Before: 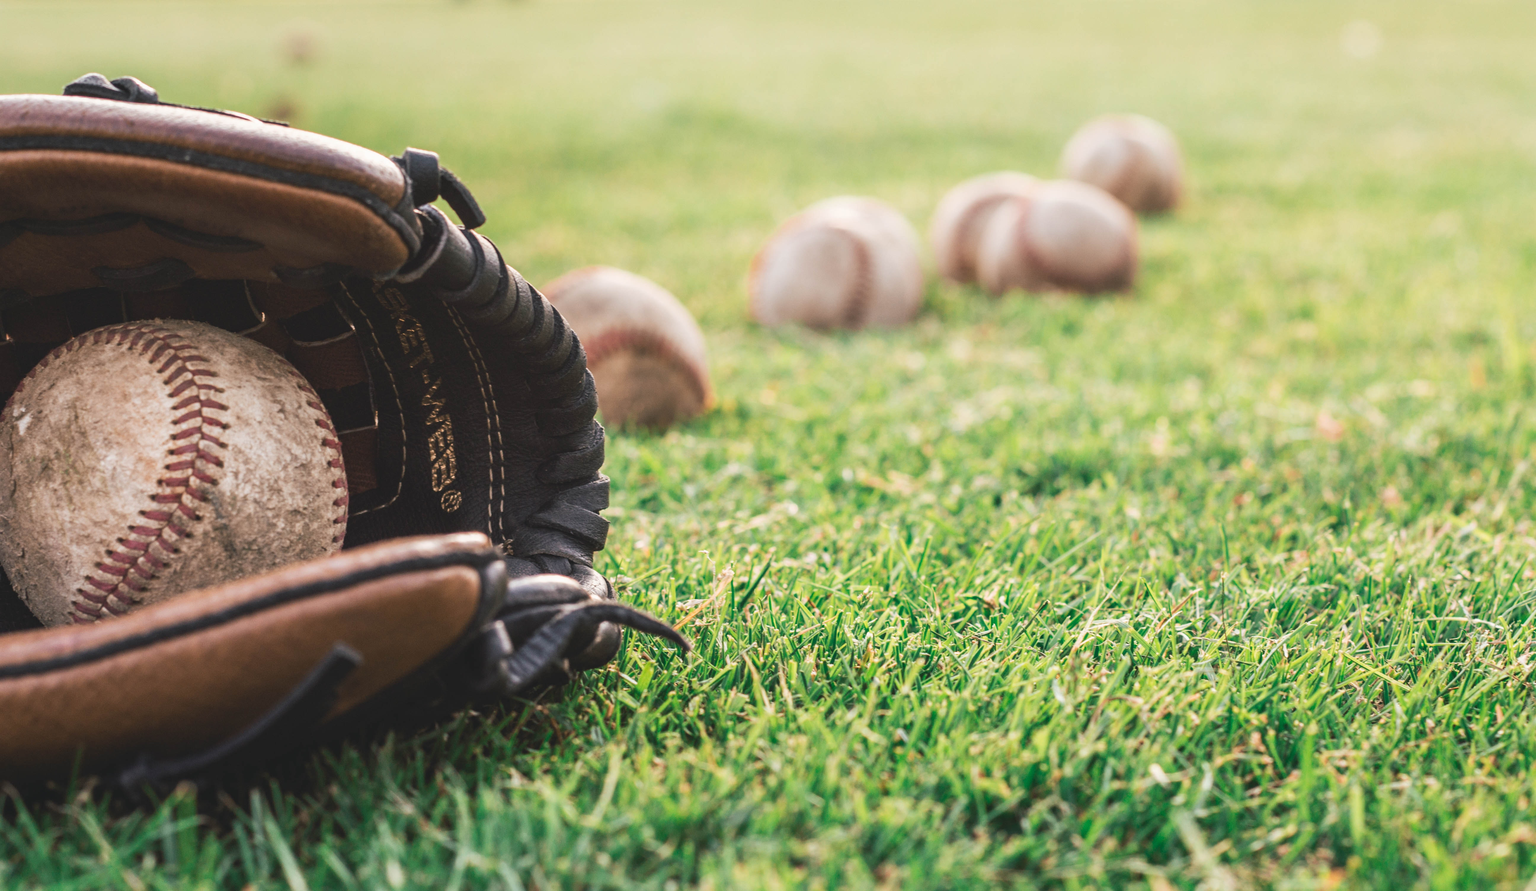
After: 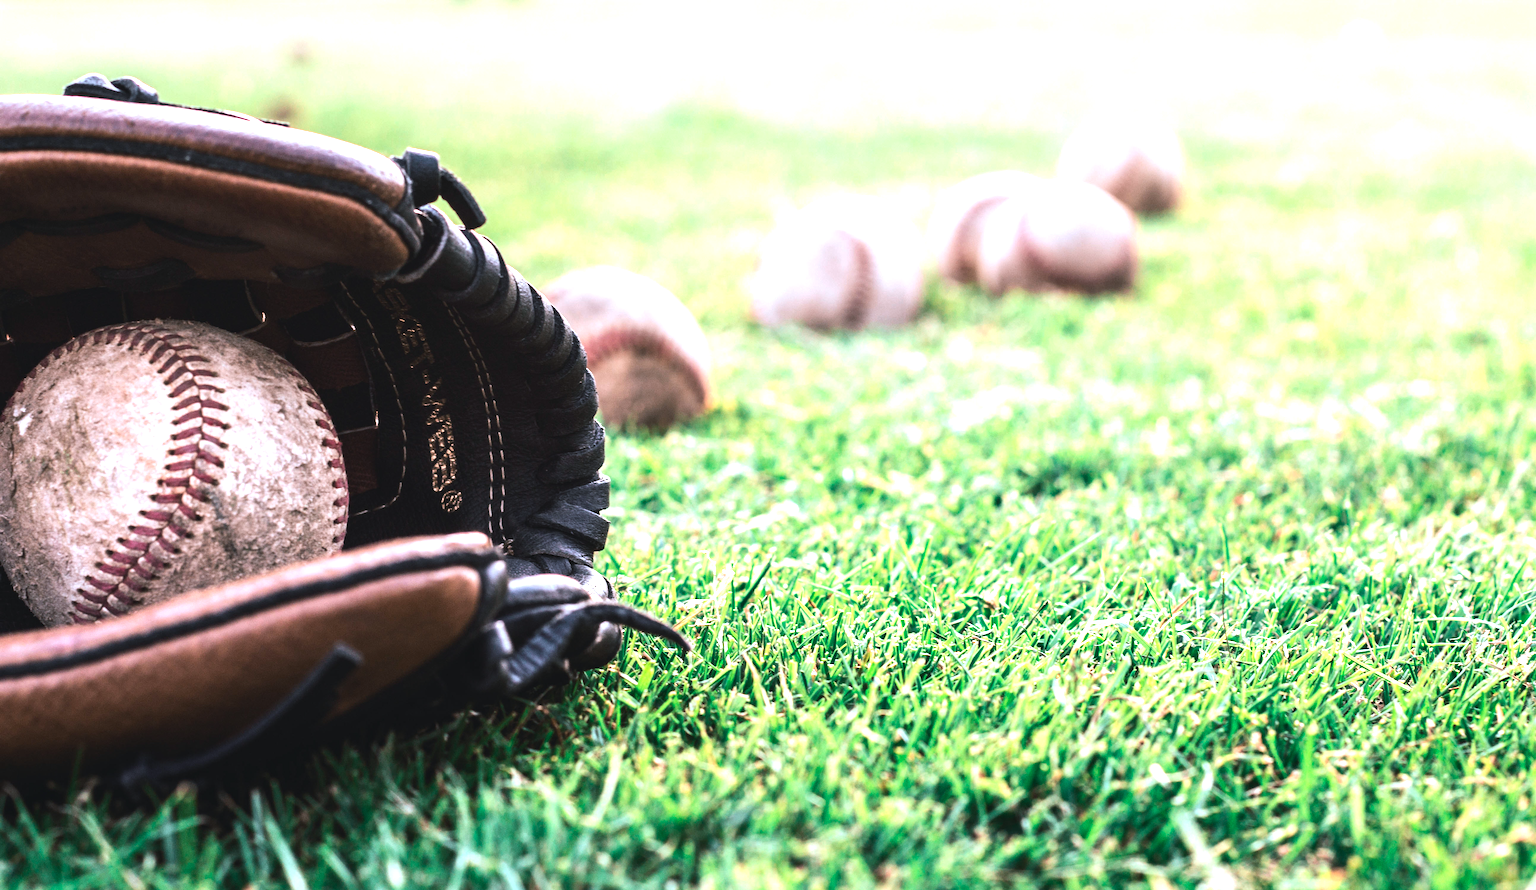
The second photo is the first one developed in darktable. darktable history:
tone equalizer: -8 EV -1.08 EV, -7 EV -0.974 EV, -6 EV -0.856 EV, -5 EV -0.617 EV, -3 EV 0.567 EV, -2 EV 0.895 EV, -1 EV 1.01 EV, +0 EV 1.08 EV, edges refinement/feathering 500, mask exposure compensation -1.26 EV, preserve details no
color zones: curves: ch1 [(0.25, 0.61) (0.75, 0.248)], process mode strong
color correction: highlights a* -2.13, highlights b* -18.36
